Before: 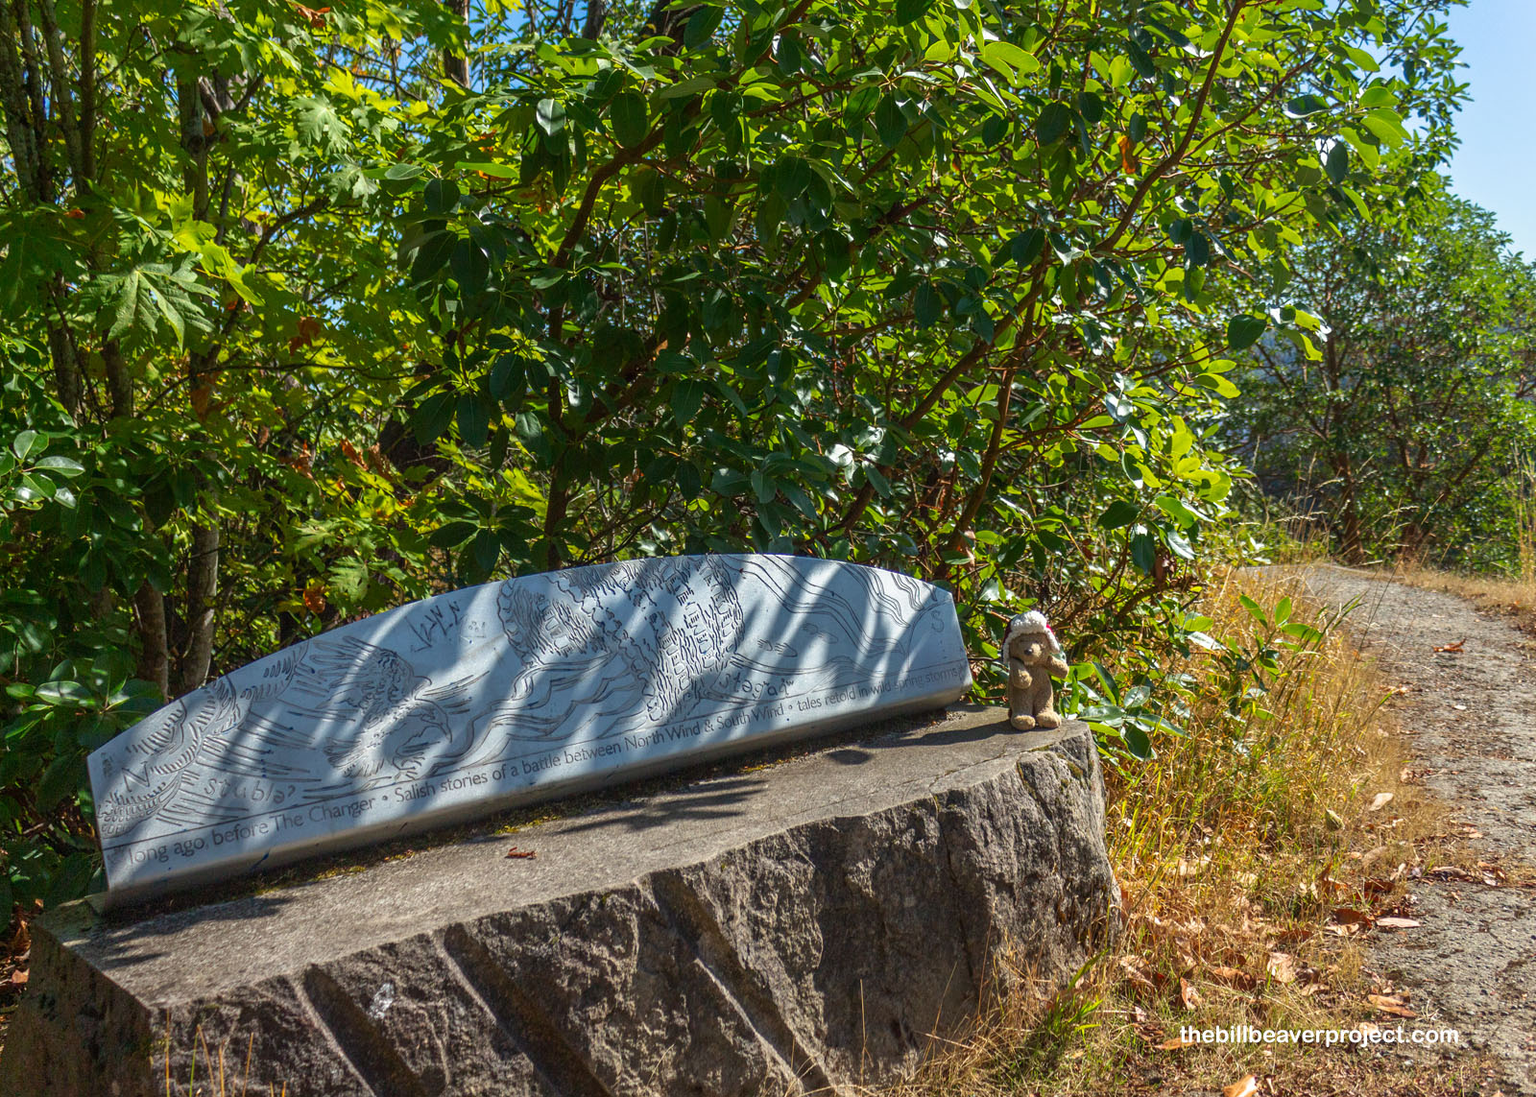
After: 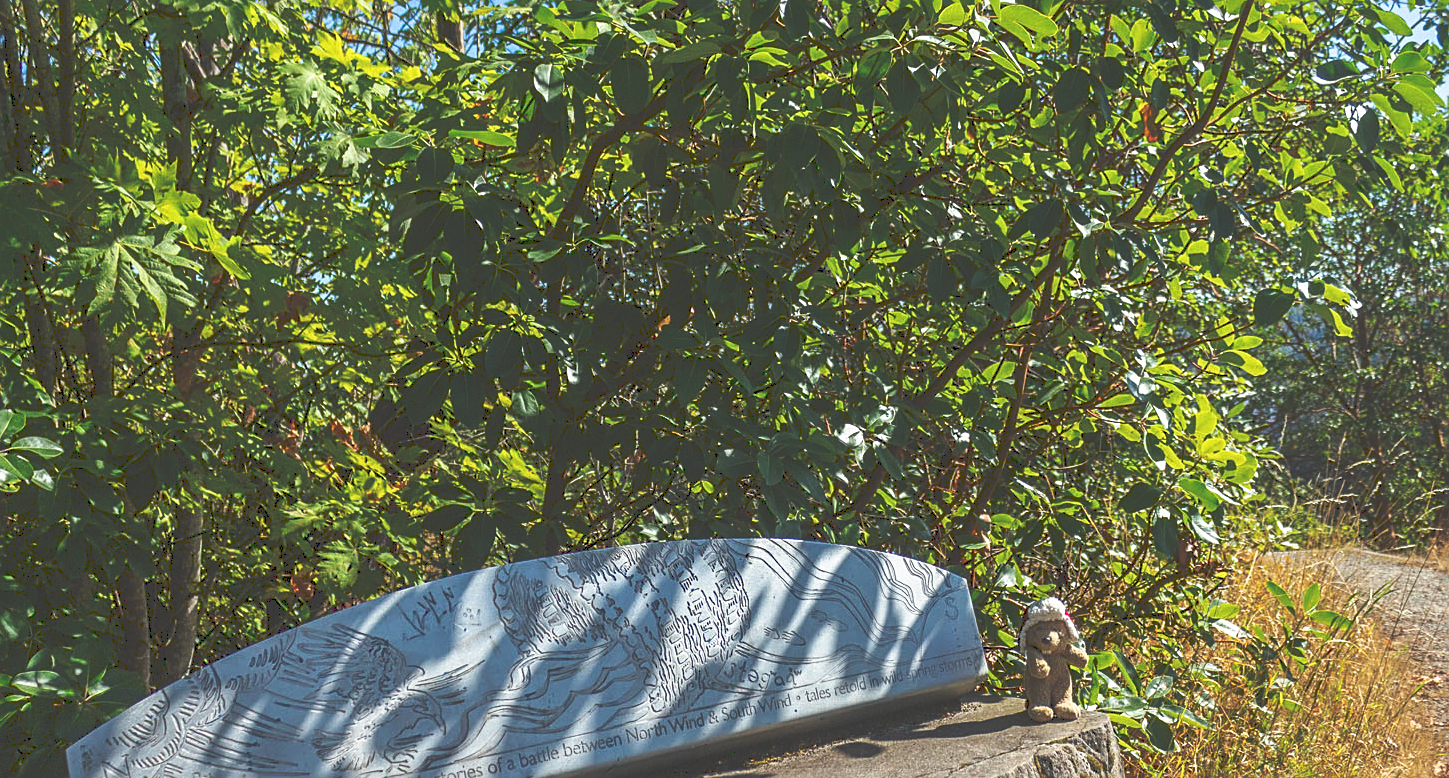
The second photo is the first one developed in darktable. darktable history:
tone curve: curves: ch0 [(0, 0) (0.003, 0.224) (0.011, 0.229) (0.025, 0.234) (0.044, 0.242) (0.069, 0.249) (0.1, 0.256) (0.136, 0.265) (0.177, 0.285) (0.224, 0.304) (0.277, 0.337) (0.335, 0.385) (0.399, 0.435) (0.468, 0.507) (0.543, 0.59) (0.623, 0.674) (0.709, 0.763) (0.801, 0.852) (0.898, 0.931) (1, 1)], preserve colors none
sharpen: on, module defaults
crop: left 1.613%, top 3.418%, right 7.766%, bottom 28.459%
